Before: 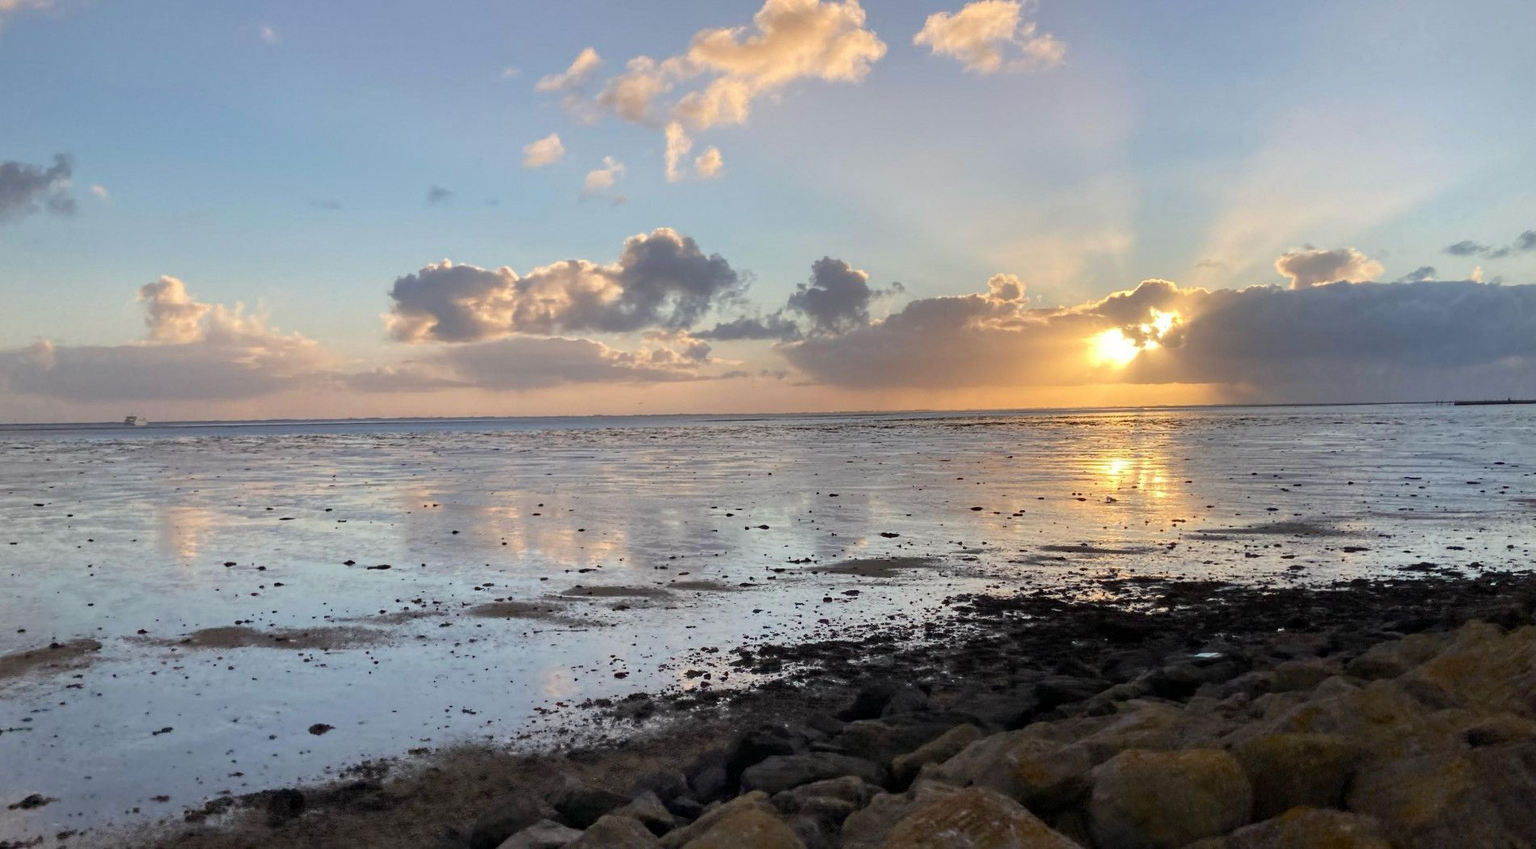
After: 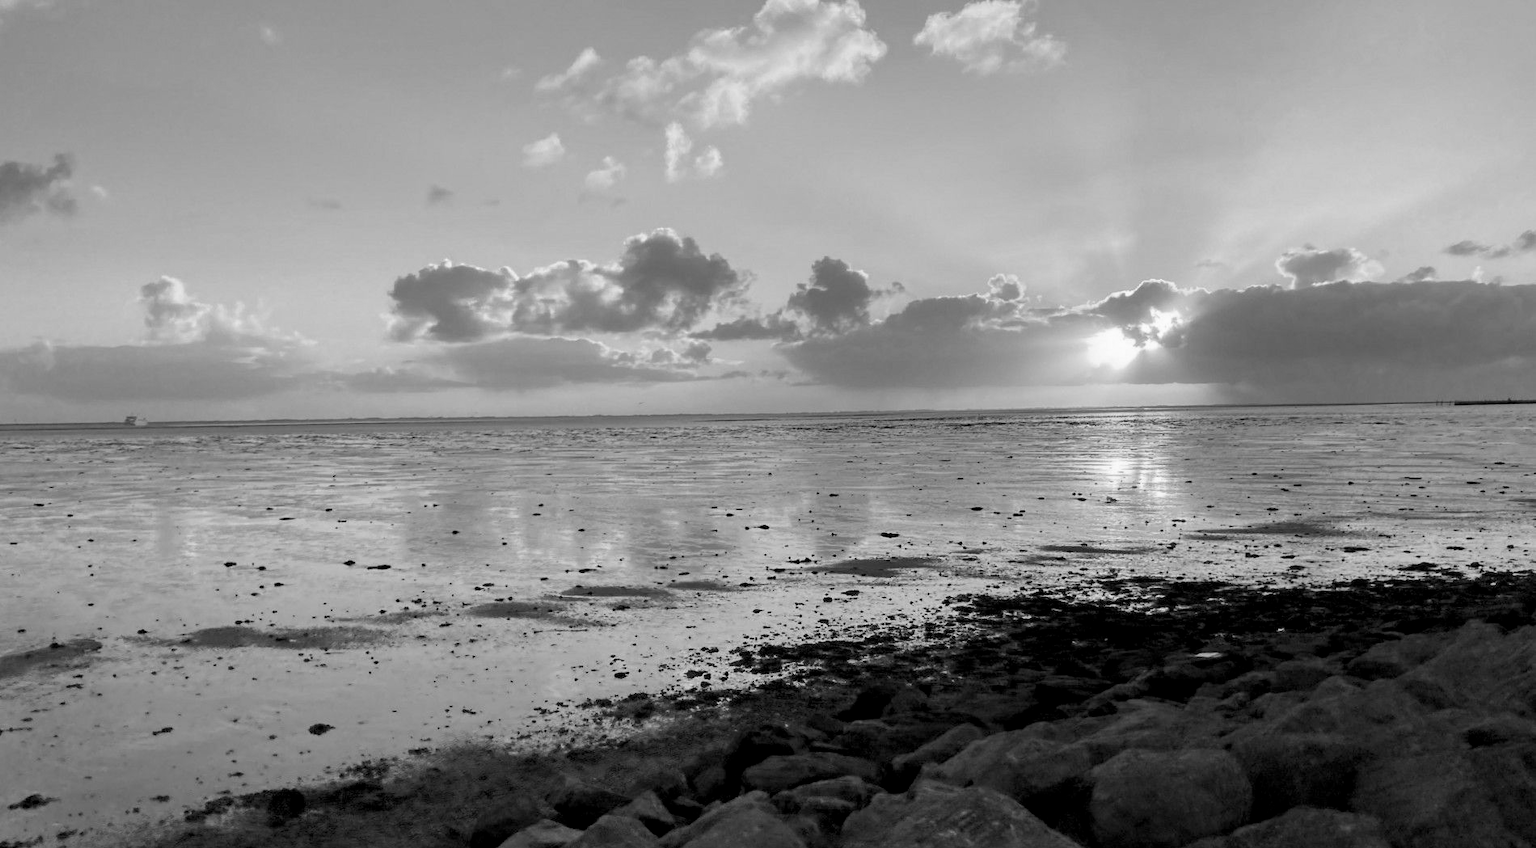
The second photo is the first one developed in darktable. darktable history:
monochrome: on, module defaults
color balance rgb: shadows lift › chroma 2%, shadows lift › hue 217.2°, power › chroma 0.25%, power › hue 60°, highlights gain › chroma 1.5%, highlights gain › hue 309.6°, global offset › luminance -0.5%, perceptual saturation grading › global saturation 15%, global vibrance 20%
